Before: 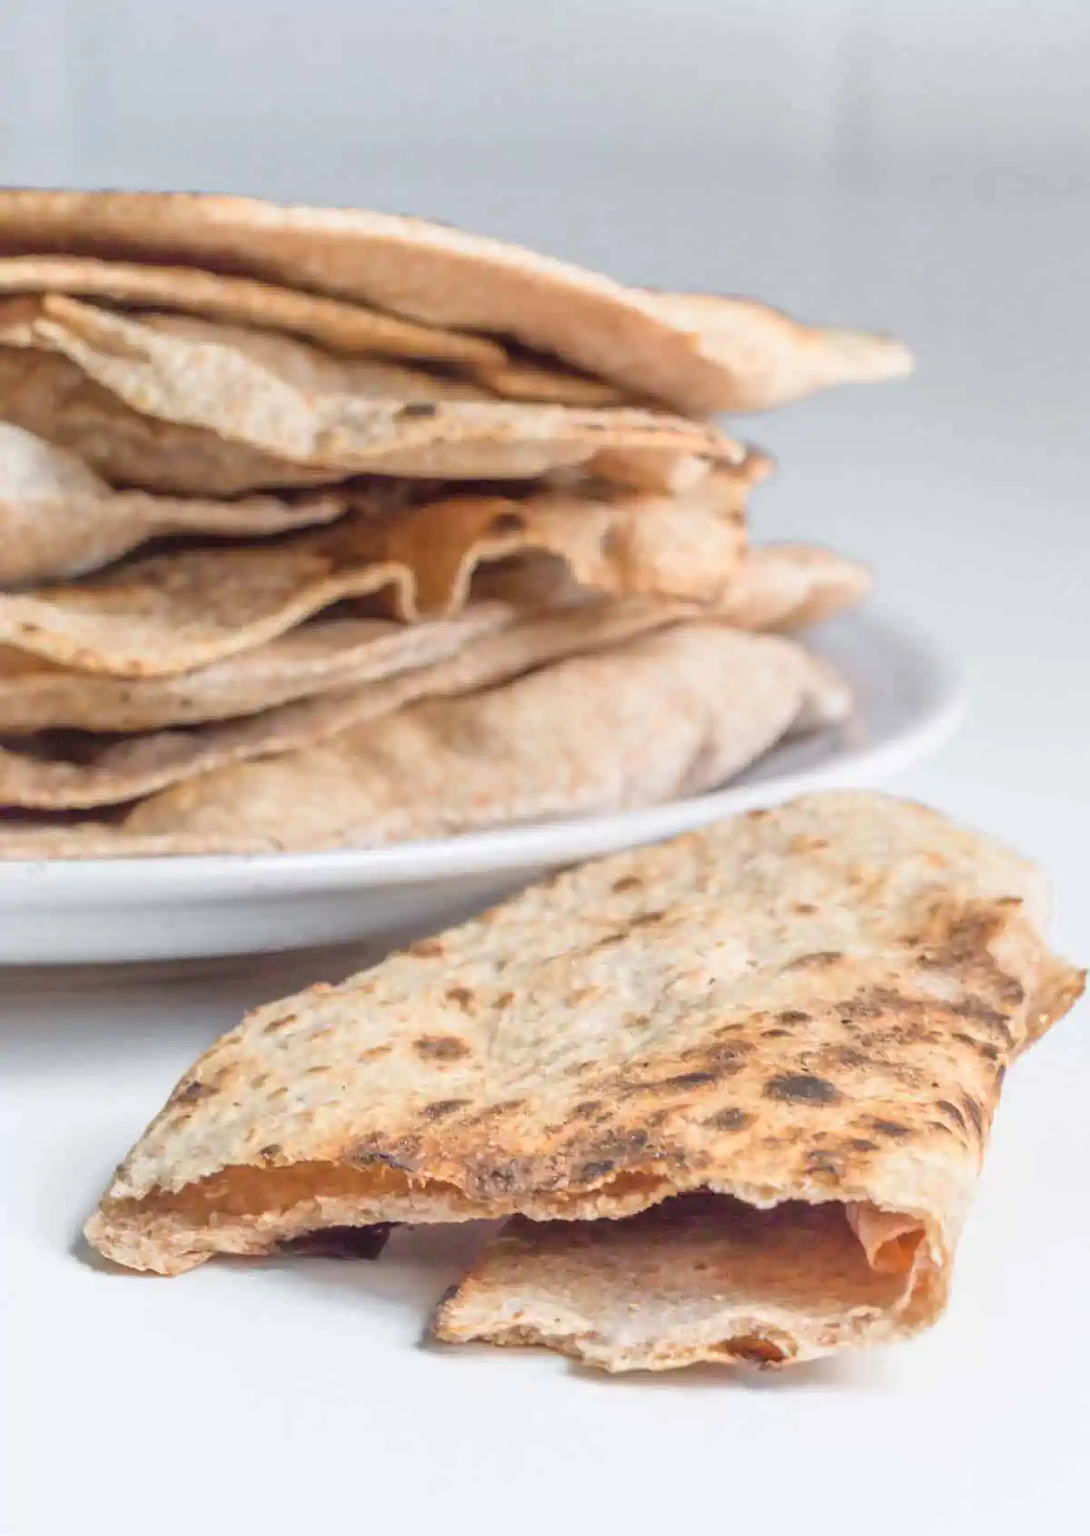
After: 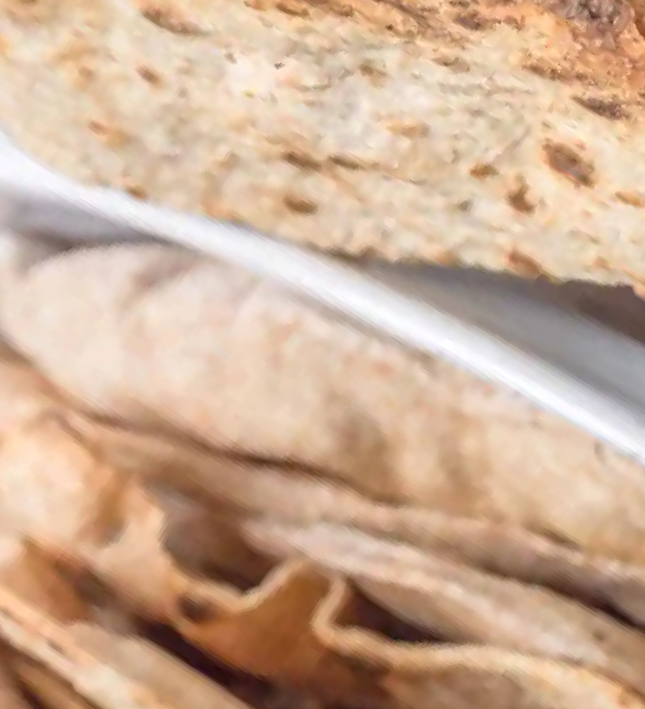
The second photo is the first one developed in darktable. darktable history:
crop and rotate: angle 147.19°, left 9.176%, top 15.636%, right 4.591%, bottom 17.102%
local contrast: mode bilateral grid, contrast 20, coarseness 50, detail 119%, midtone range 0.2
